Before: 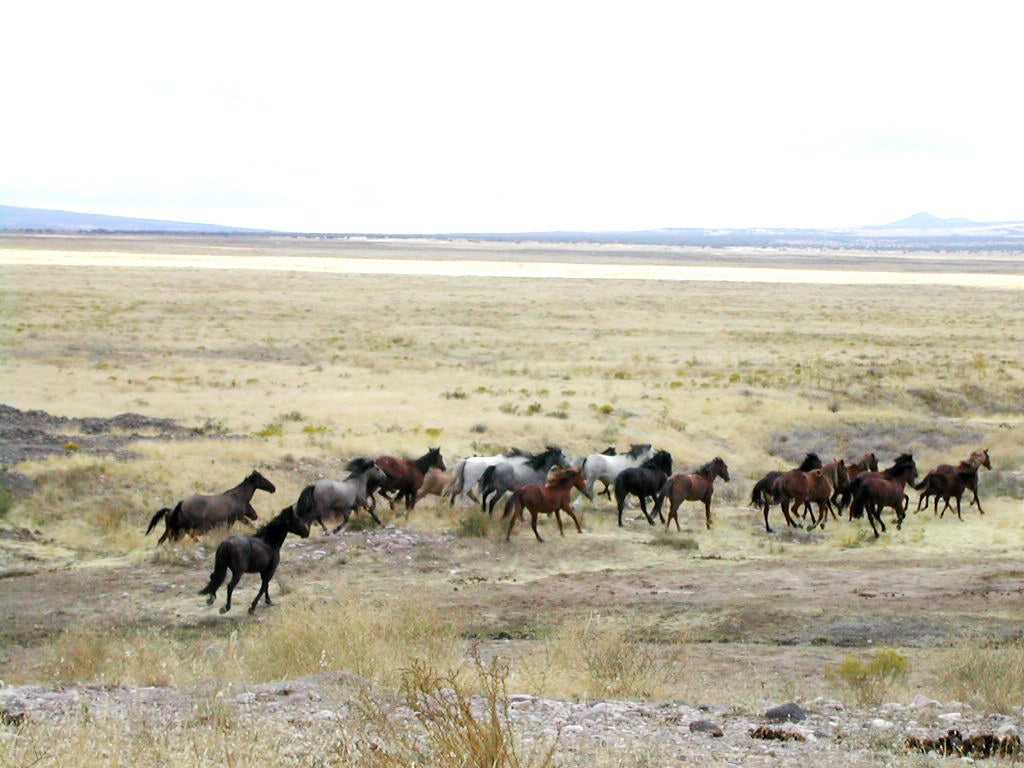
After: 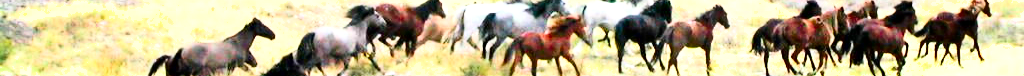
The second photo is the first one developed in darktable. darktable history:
contrast brightness saturation: contrast 0.2, brightness -0.11, saturation 0.1
tone equalizer: -7 EV 0.15 EV, -6 EV 0.6 EV, -5 EV 1.15 EV, -4 EV 1.33 EV, -3 EV 1.15 EV, -2 EV 0.6 EV, -1 EV 0.15 EV, mask exposure compensation -0.5 EV
exposure: exposure 1.2 EV, compensate highlight preservation false
shadows and highlights: shadows 60, soften with gaussian
crop and rotate: top 59.084%, bottom 30.916%
base curve: curves: ch0 [(0, 0) (0.028, 0.03) (0.121, 0.232) (0.46, 0.748) (0.859, 0.968) (1, 1)]
